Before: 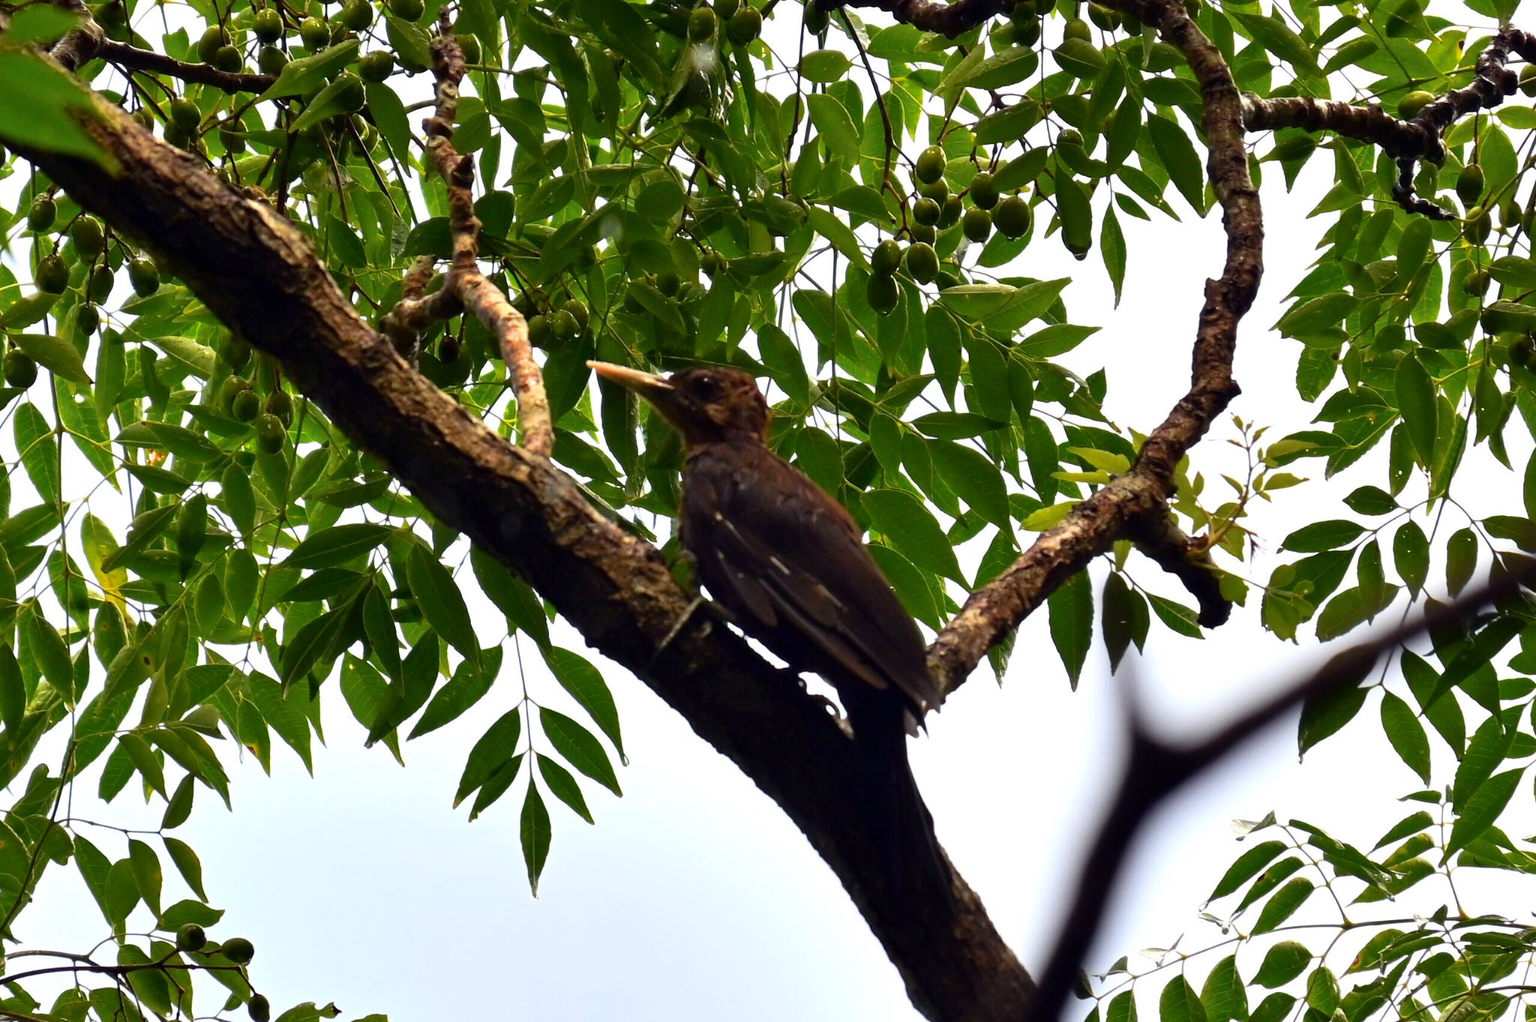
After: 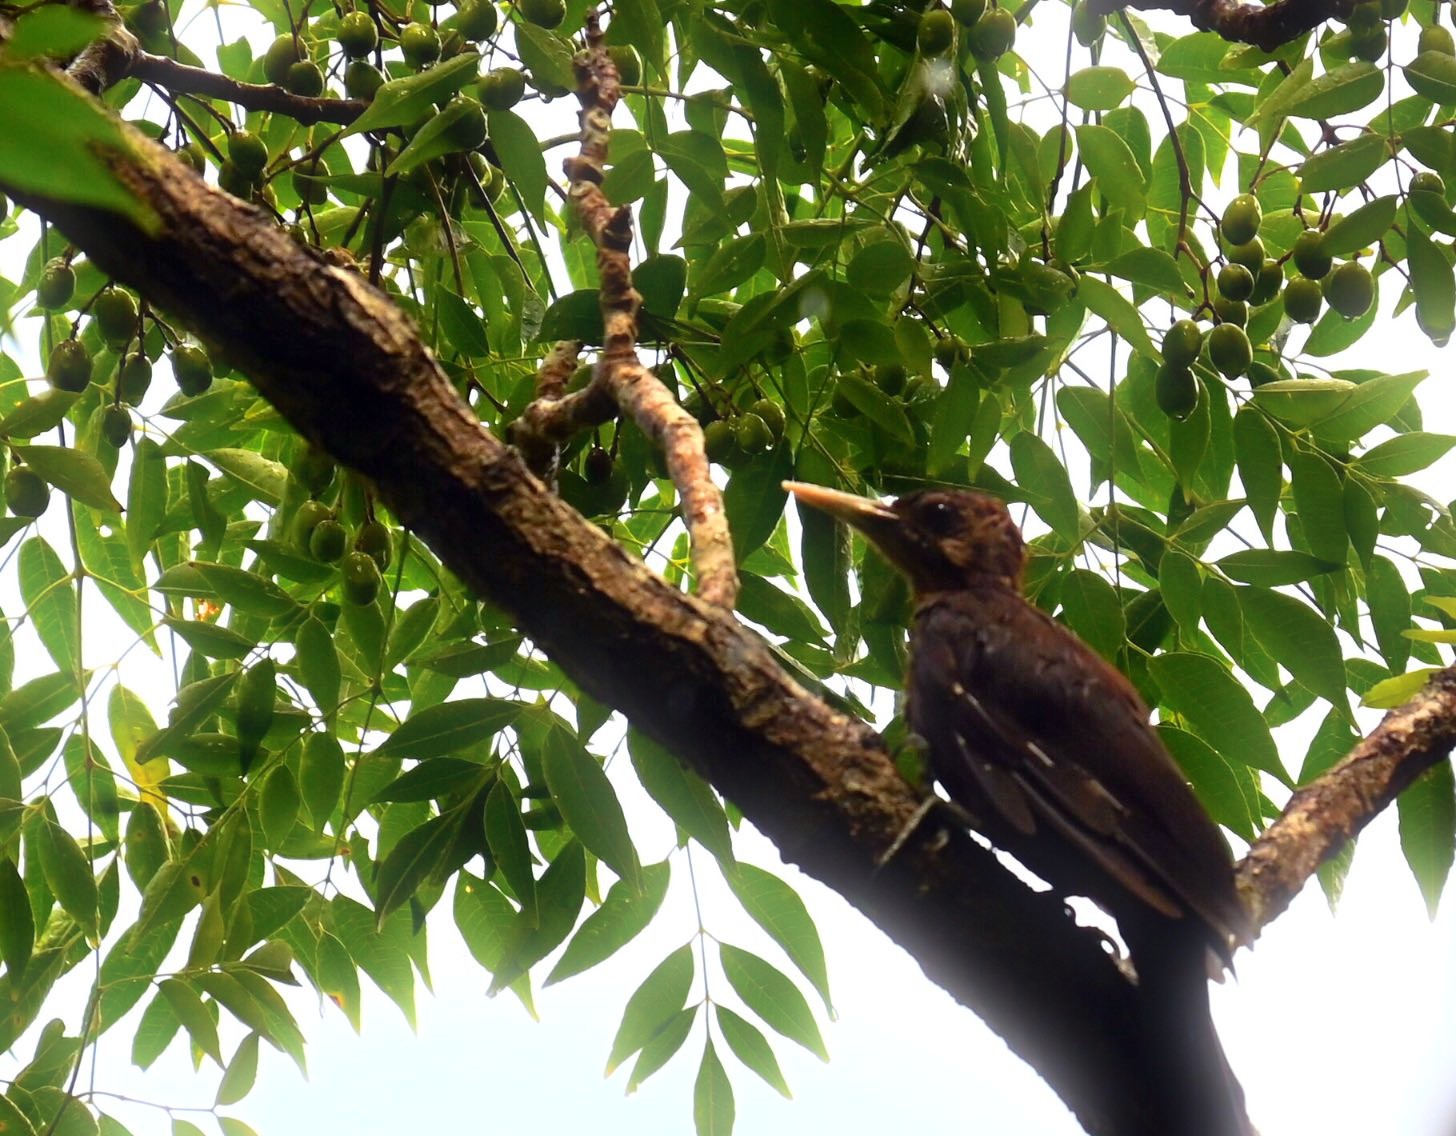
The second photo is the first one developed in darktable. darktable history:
crop: right 28.885%, bottom 16.626%
bloom: size 9%, threshold 100%, strength 7%
